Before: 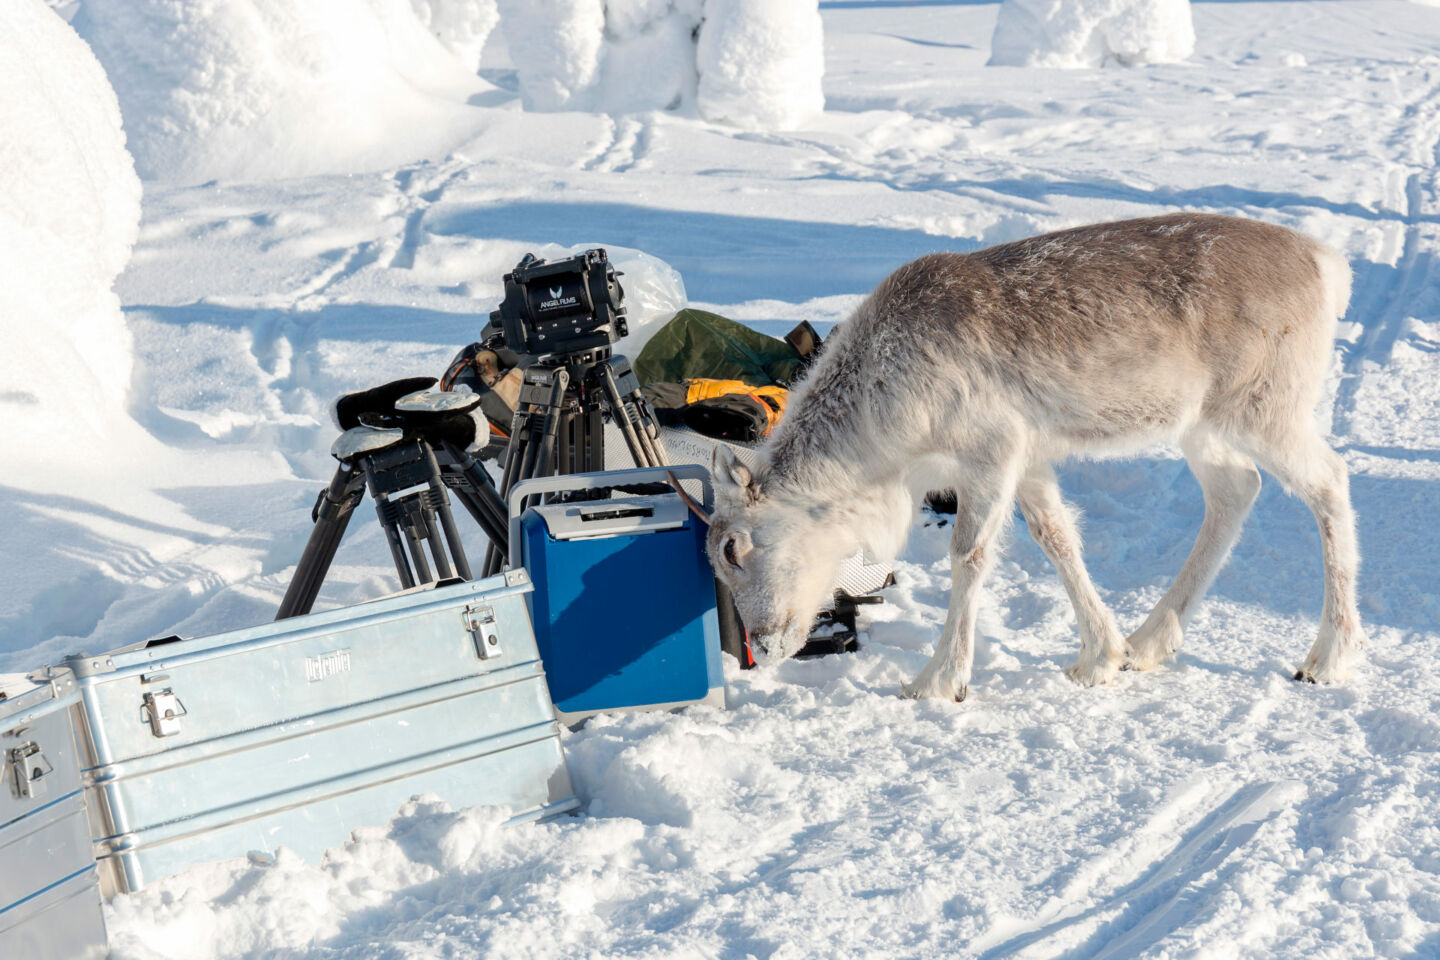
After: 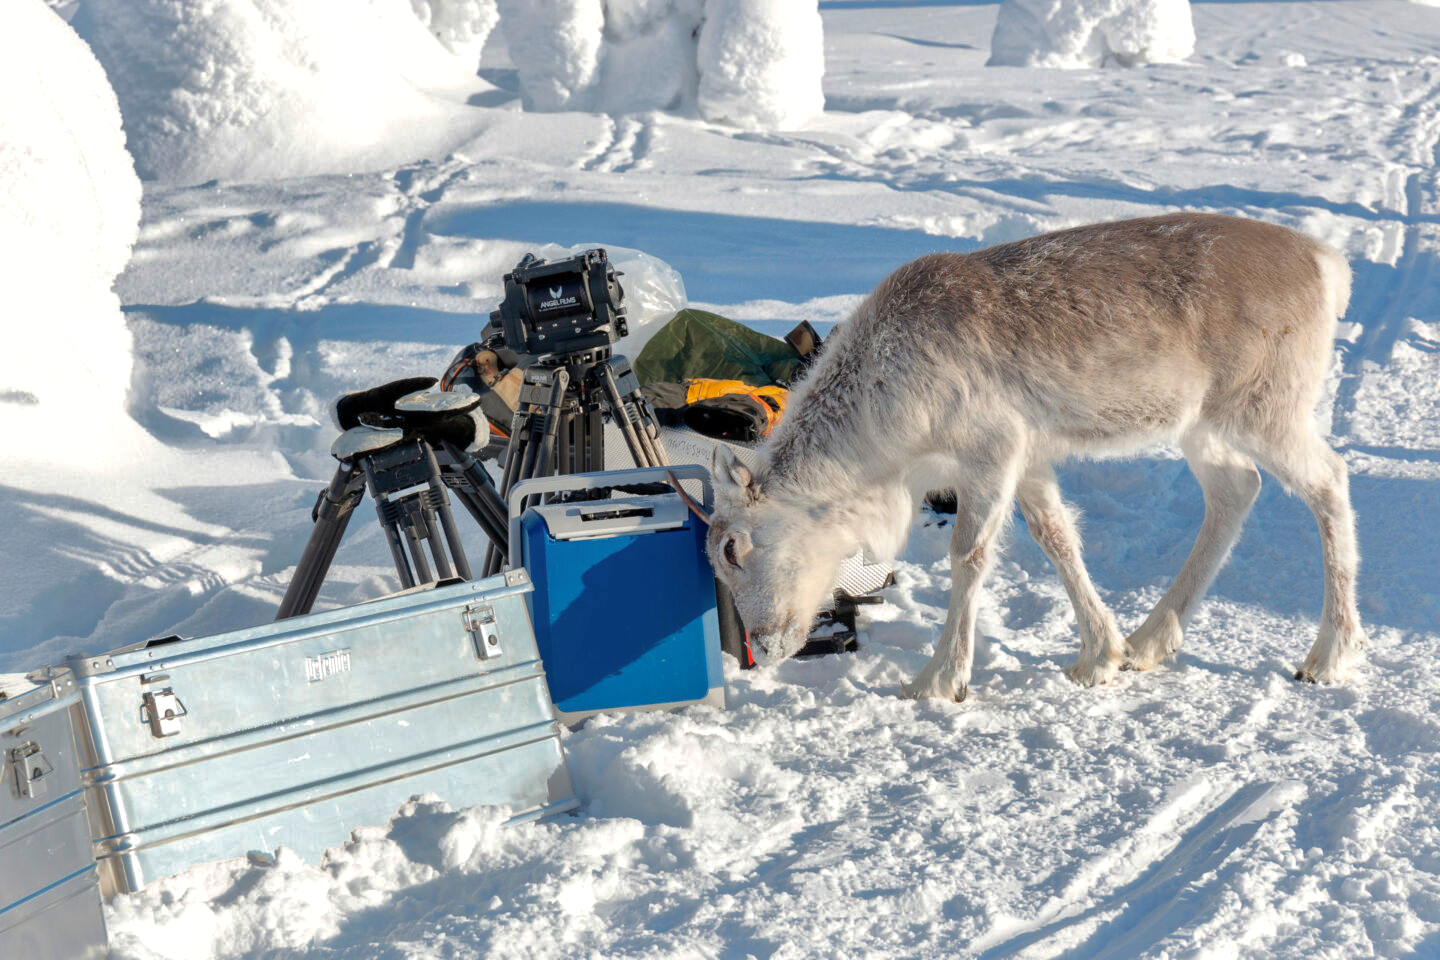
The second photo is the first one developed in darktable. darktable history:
shadows and highlights: shadows 39.54, highlights -59.75
exposure: exposure 0.125 EV, compensate highlight preservation false
